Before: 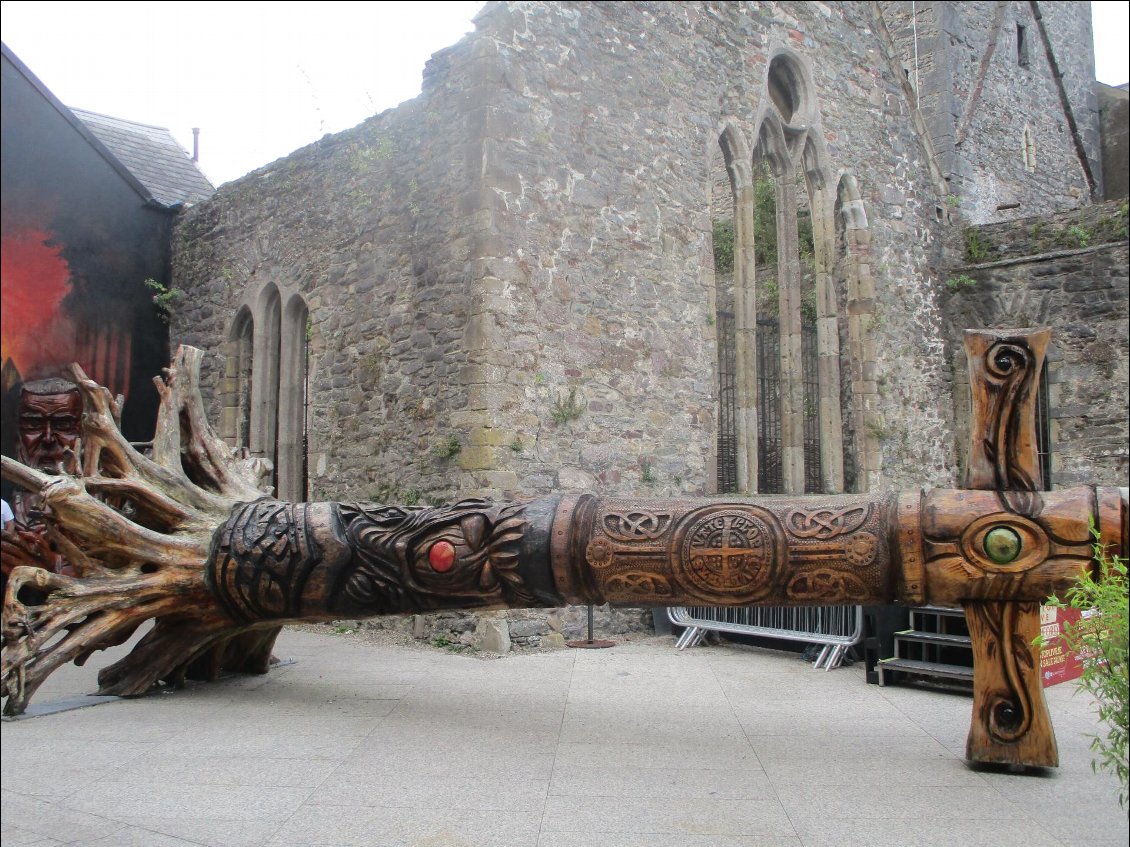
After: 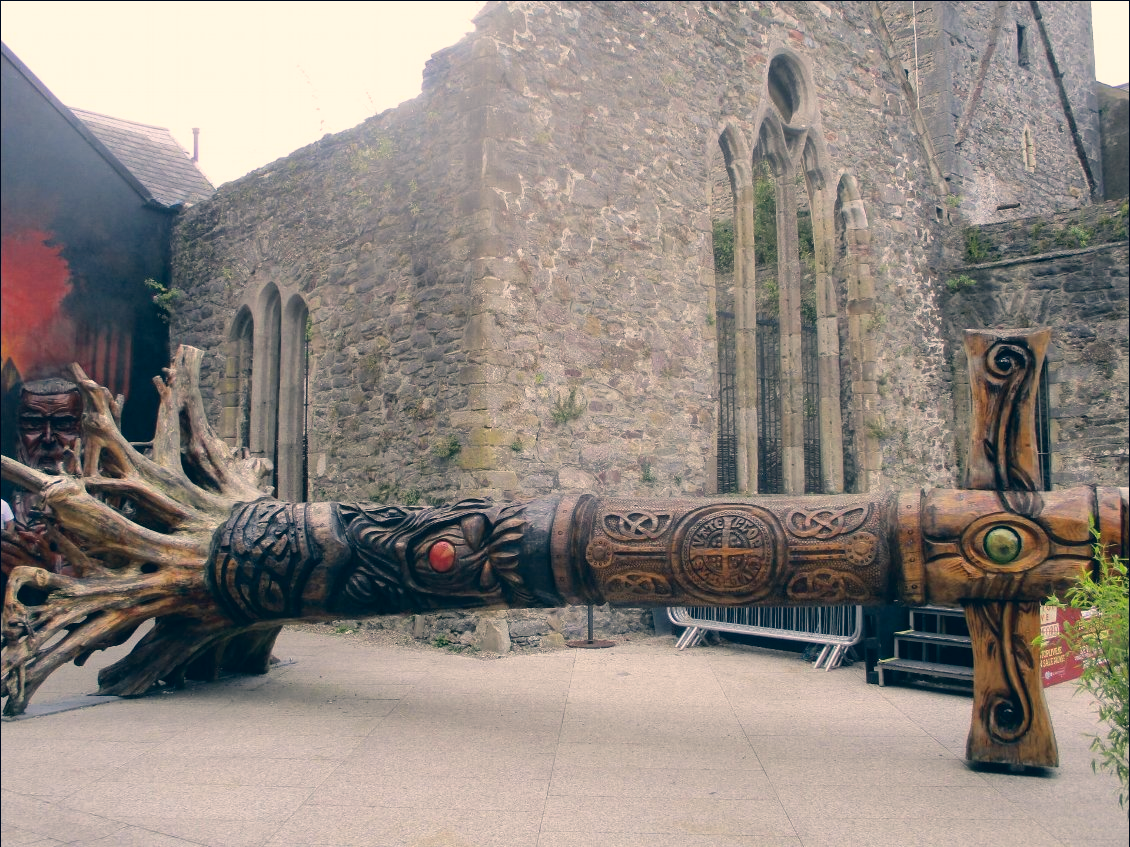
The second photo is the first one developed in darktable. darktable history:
color correction: highlights a* 10.35, highlights b* 14.36, shadows a* -9.91, shadows b* -15.11
